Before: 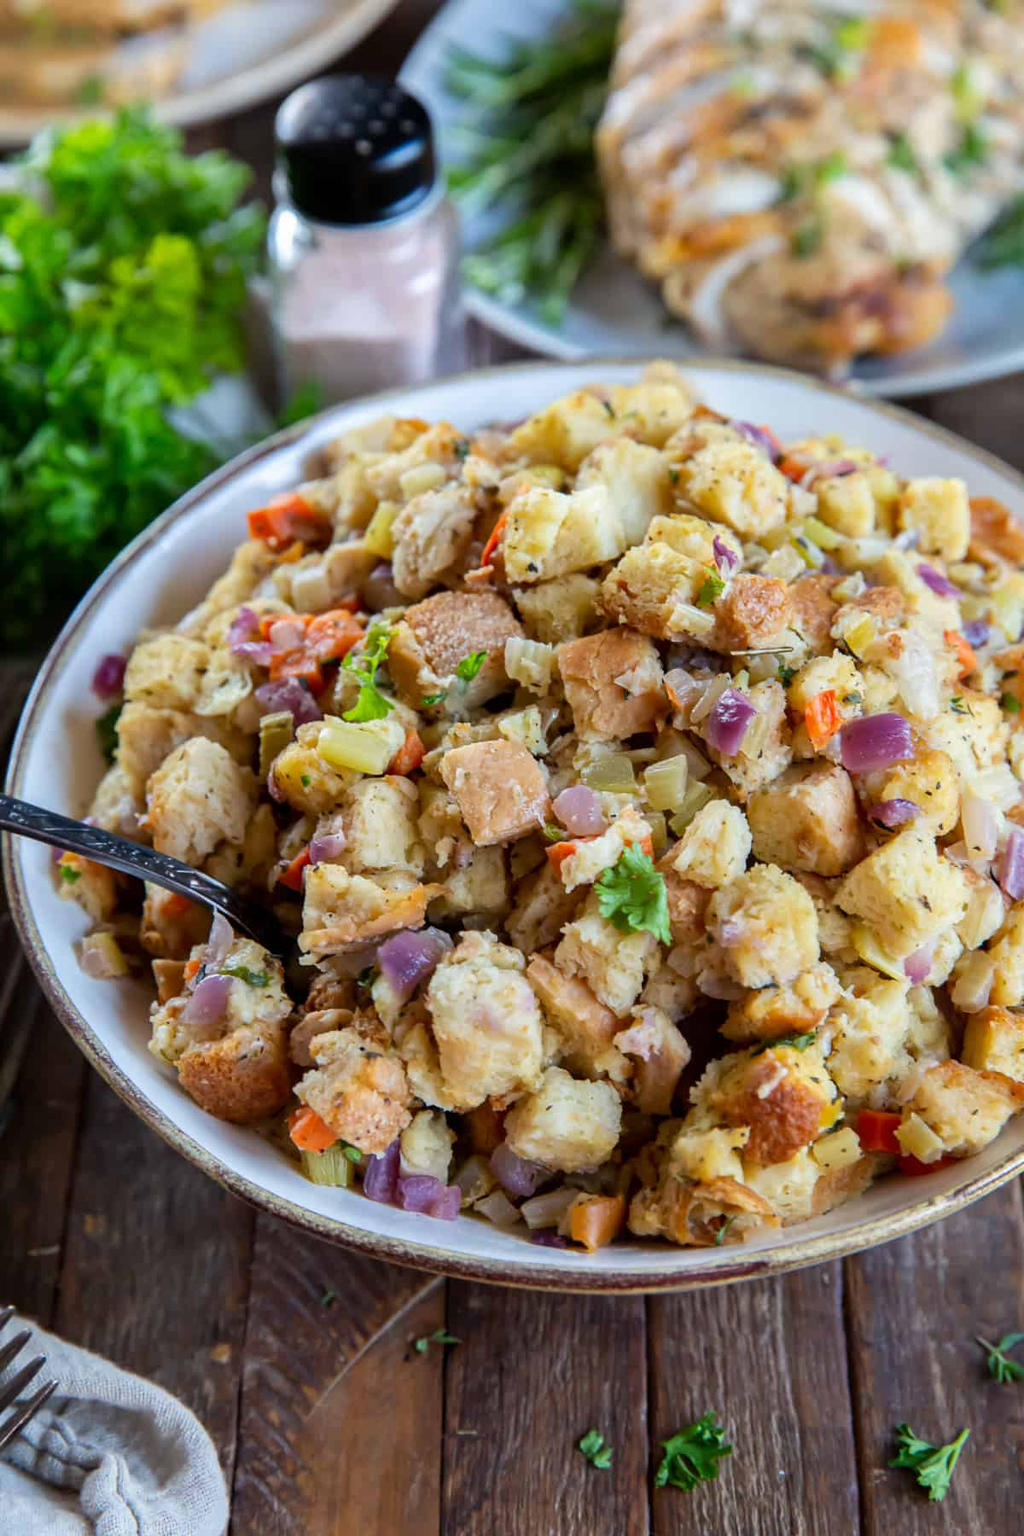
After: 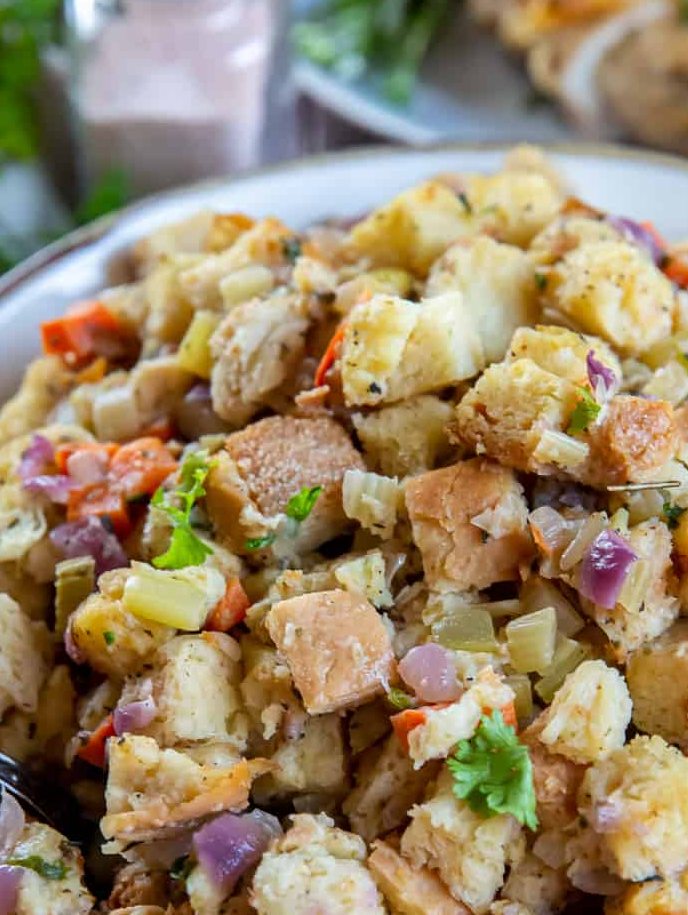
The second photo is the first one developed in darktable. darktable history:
crop: left 20.797%, top 15.422%, right 21.805%, bottom 33.741%
